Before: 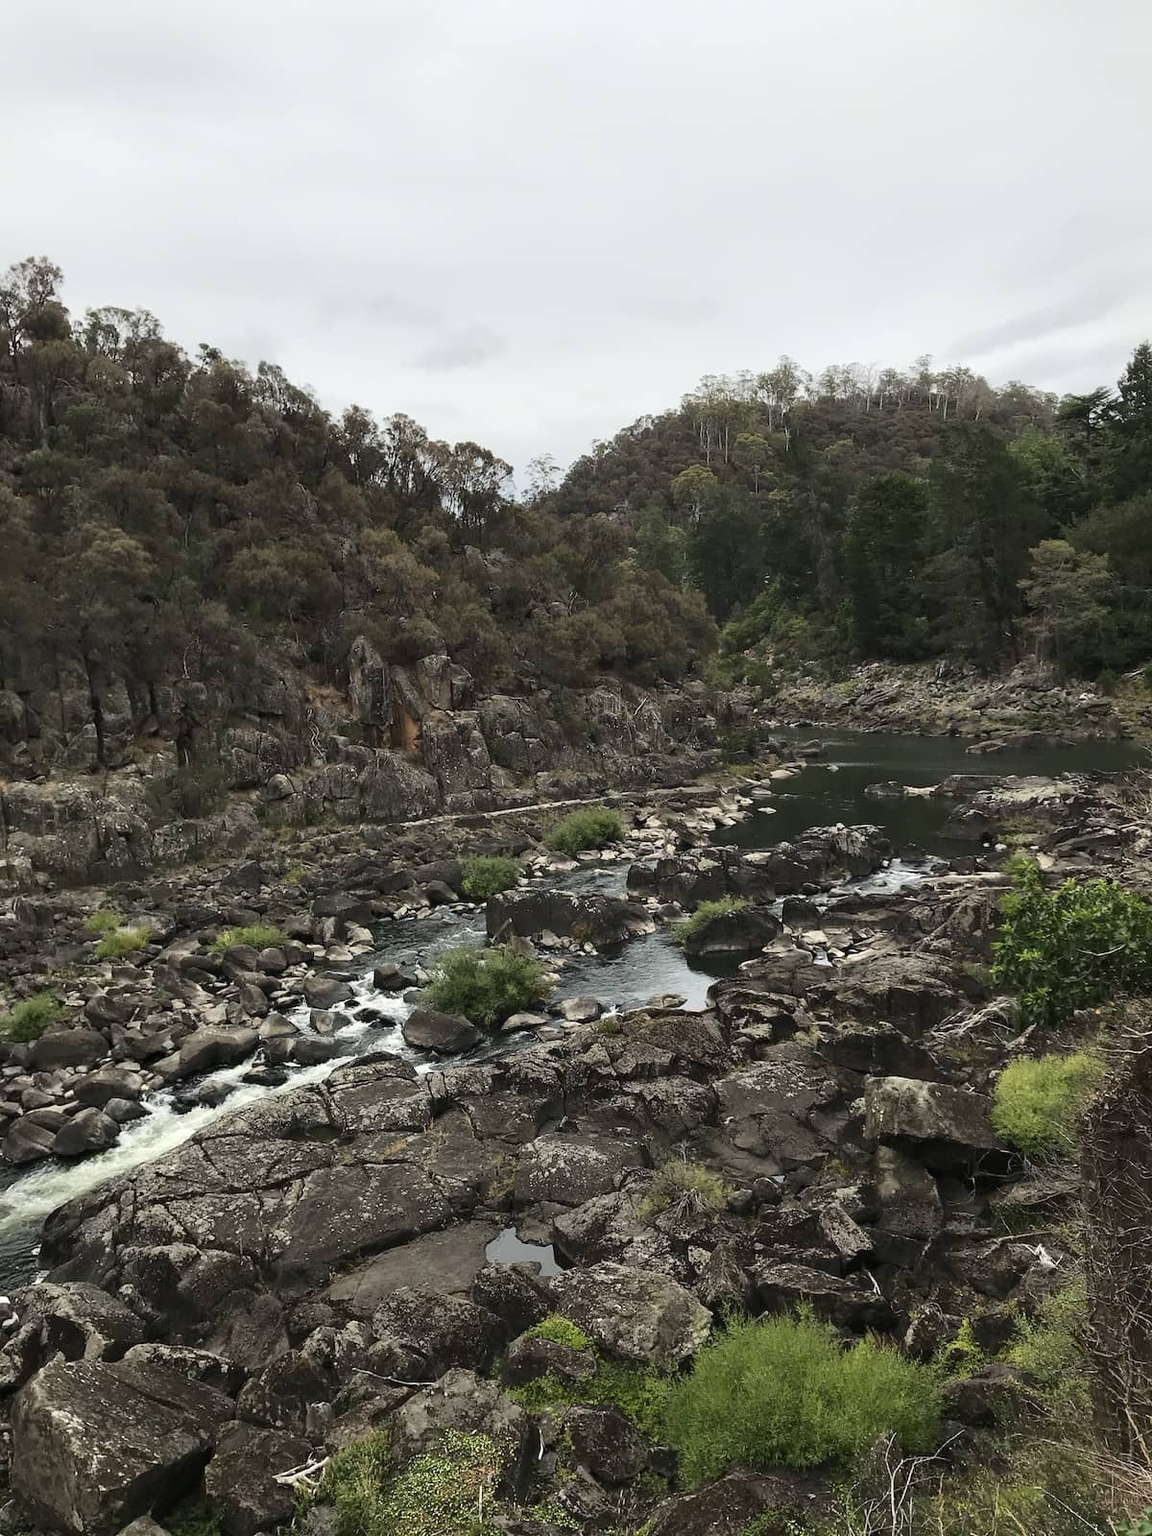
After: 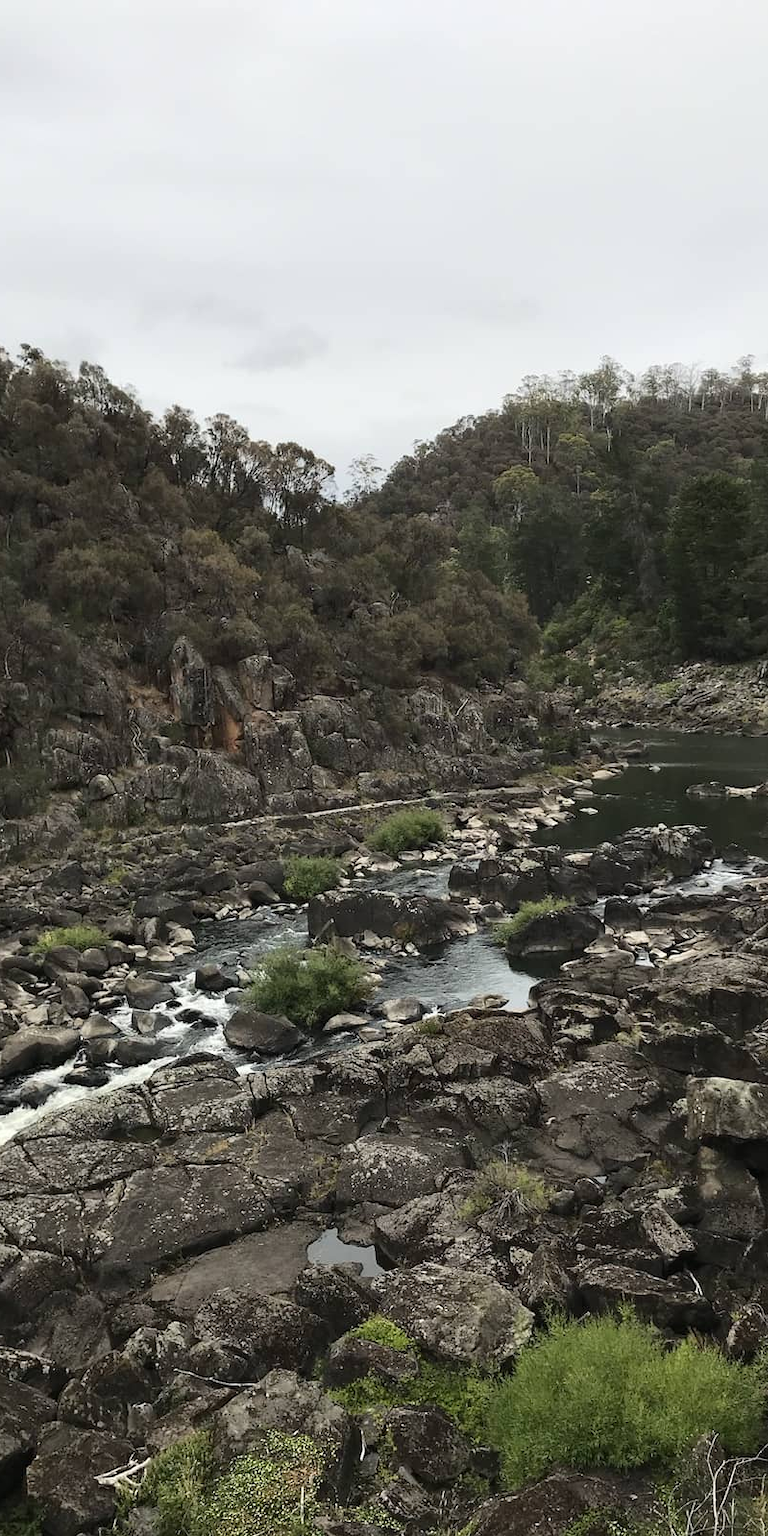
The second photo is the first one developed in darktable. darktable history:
exposure: compensate exposure bias true, compensate highlight preservation false
crop and rotate: left 15.547%, right 17.755%
